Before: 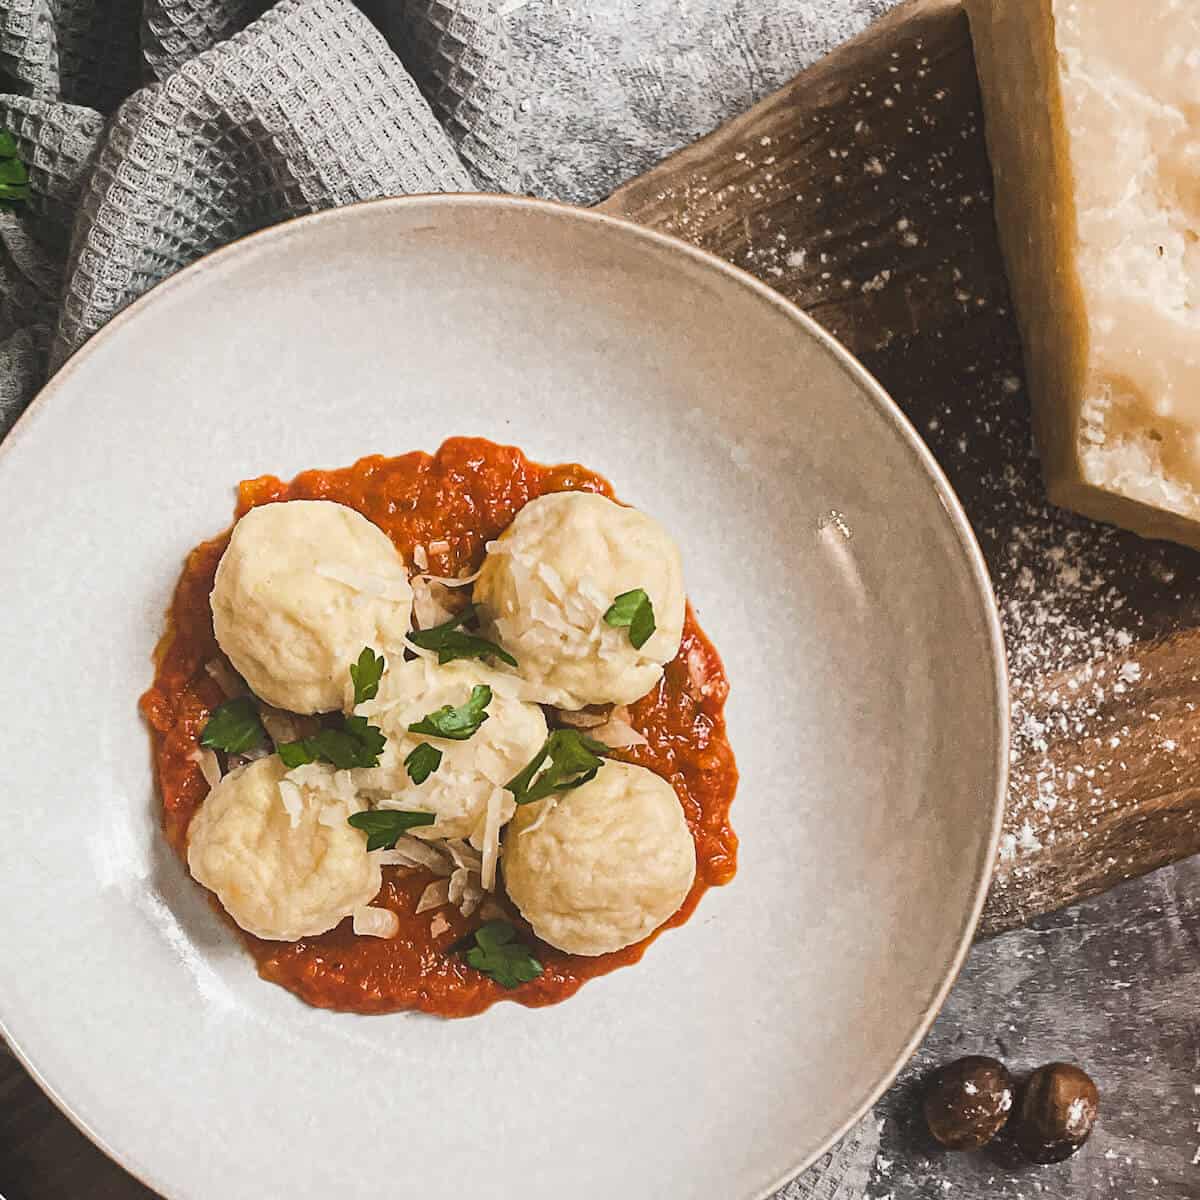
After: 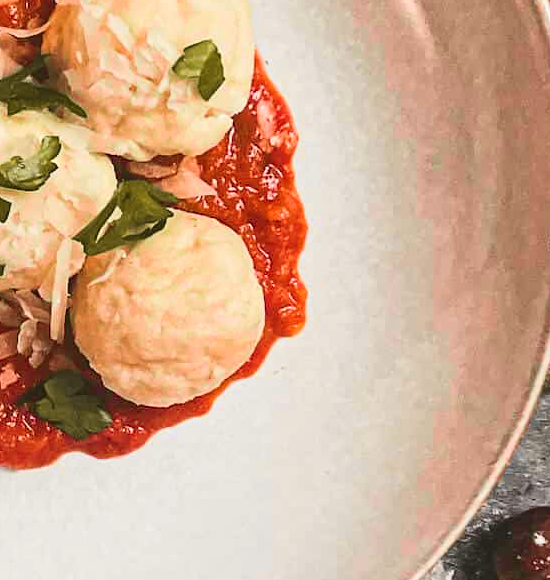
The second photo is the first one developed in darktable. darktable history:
crop: left 35.976%, top 45.819%, right 18.162%, bottom 5.807%
tone curve: curves: ch0 [(0, 0.036) (0.119, 0.115) (0.466, 0.498) (0.715, 0.767) (0.817, 0.865) (1, 0.998)]; ch1 [(0, 0) (0.377, 0.424) (0.442, 0.491) (0.487, 0.498) (0.514, 0.512) (0.536, 0.577) (0.66, 0.724) (1, 1)]; ch2 [(0, 0) (0.38, 0.405) (0.463, 0.443) (0.492, 0.486) (0.526, 0.541) (0.578, 0.598) (1, 1)], color space Lab, independent channels, preserve colors none
